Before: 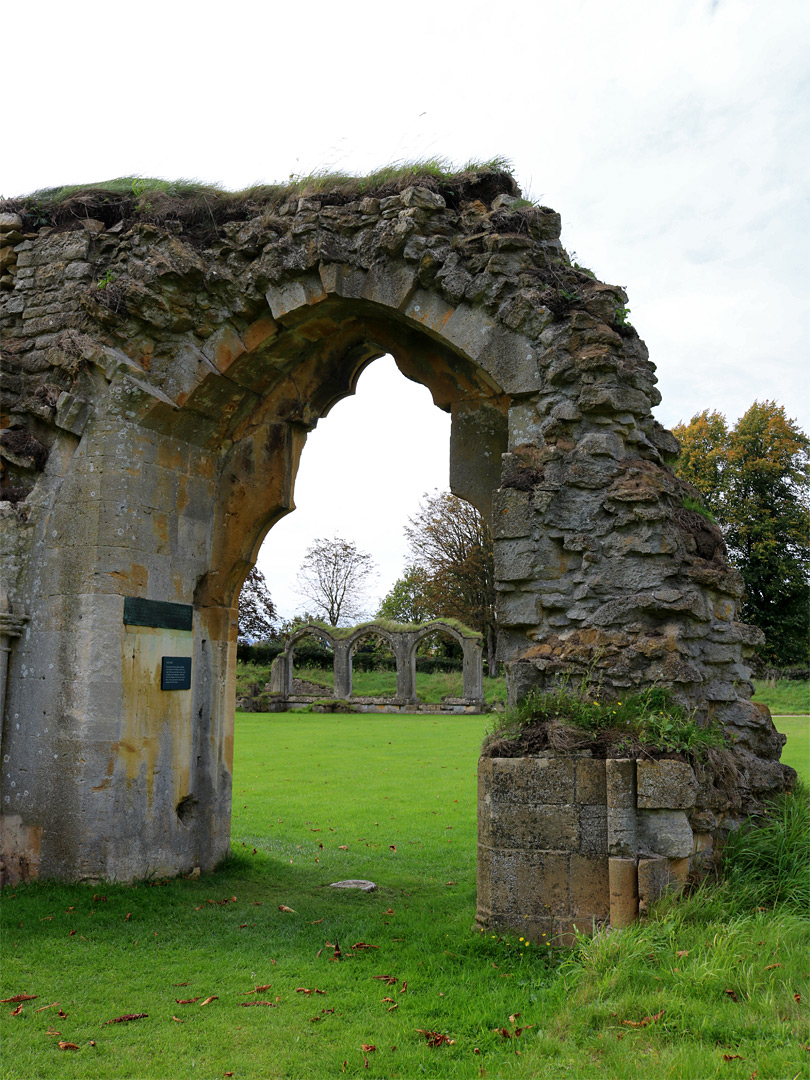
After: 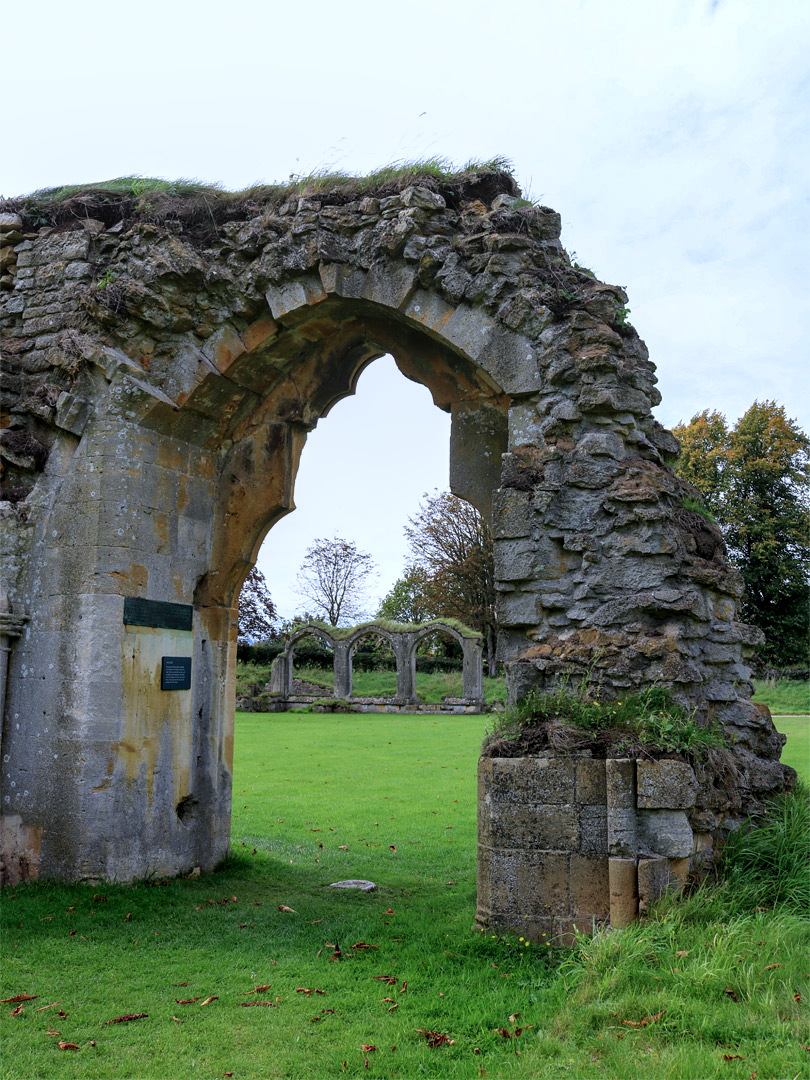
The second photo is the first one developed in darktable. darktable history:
exposure: compensate highlight preservation false
local contrast: on, module defaults
color calibration: illuminant as shot in camera, x 0.37, y 0.382, temperature 4313.32 K
